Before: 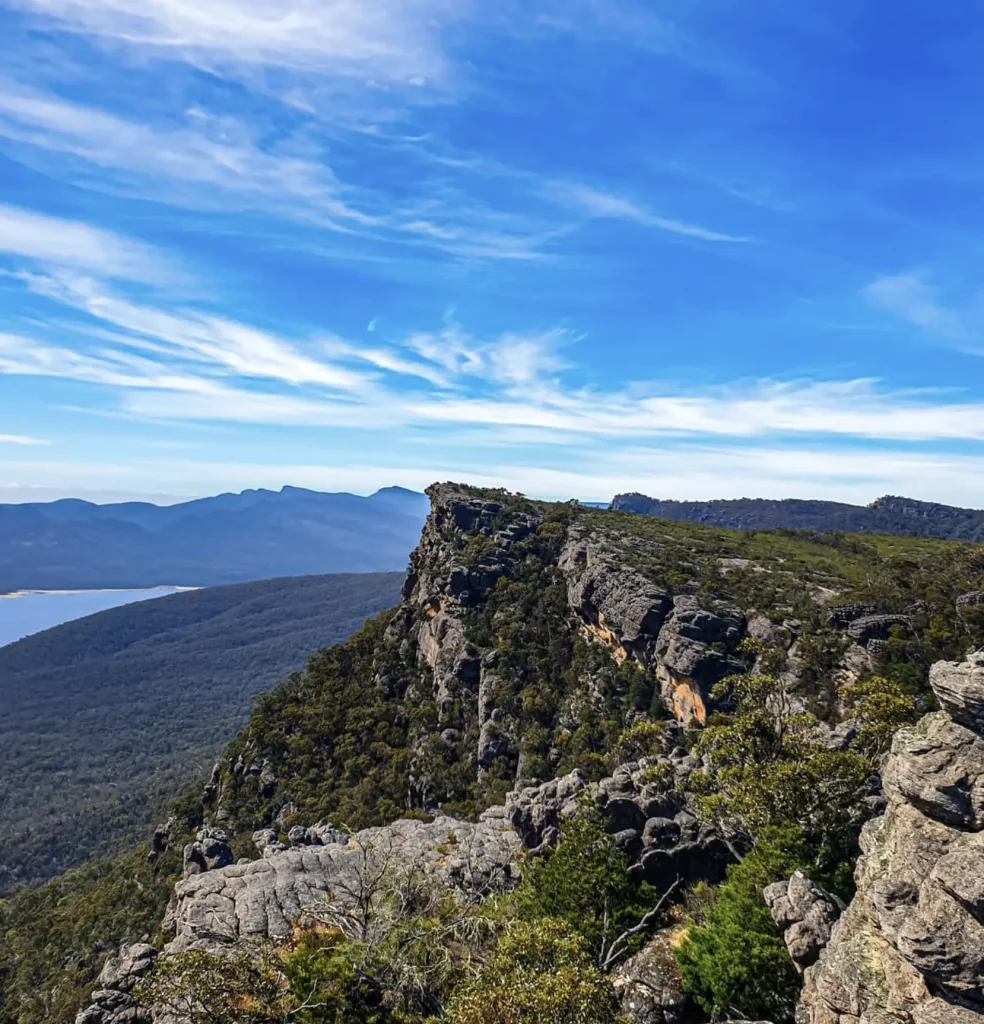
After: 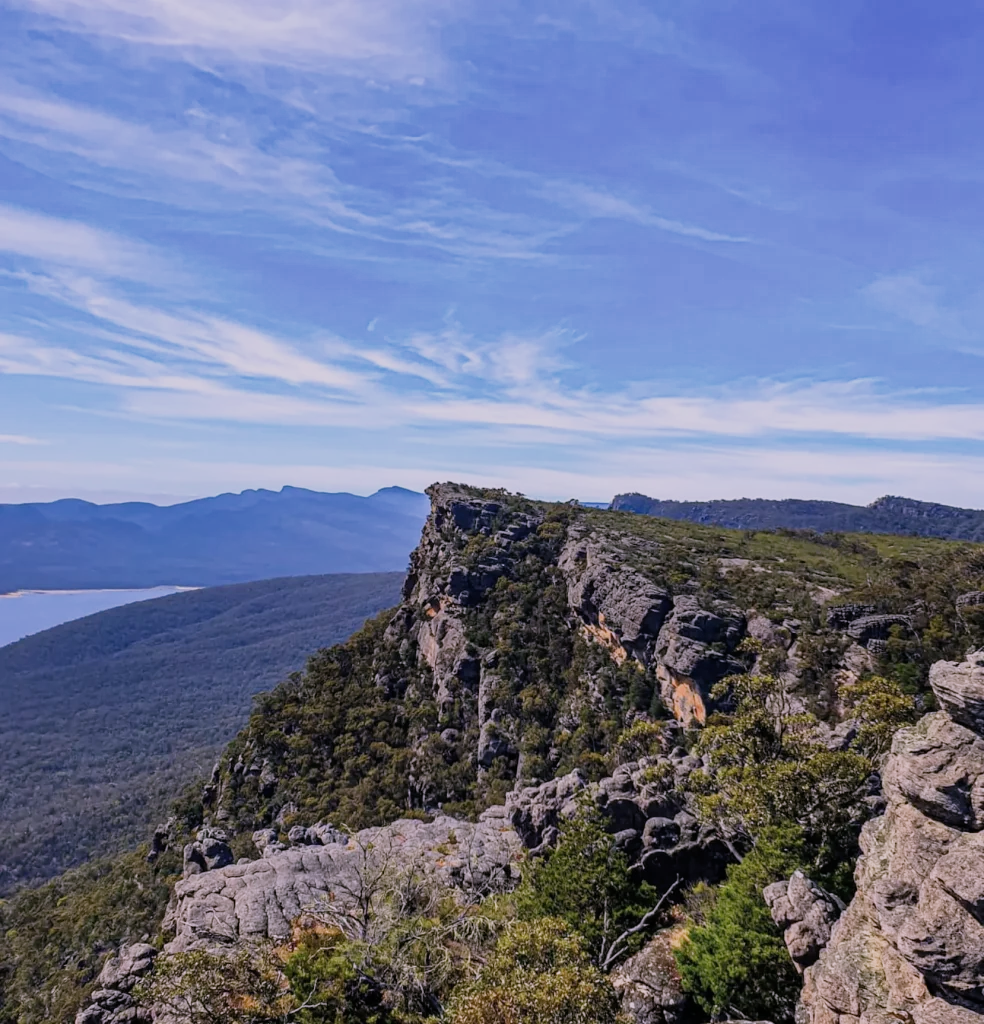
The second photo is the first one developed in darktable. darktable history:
filmic rgb: black relative exposure -13 EV, threshold 3 EV, target white luminance 85%, hardness 6.3, latitude 42.11%, contrast 0.858, shadows ↔ highlights balance 8.63%, color science v4 (2020), enable highlight reconstruction true
white balance: red 1.066, blue 1.119
